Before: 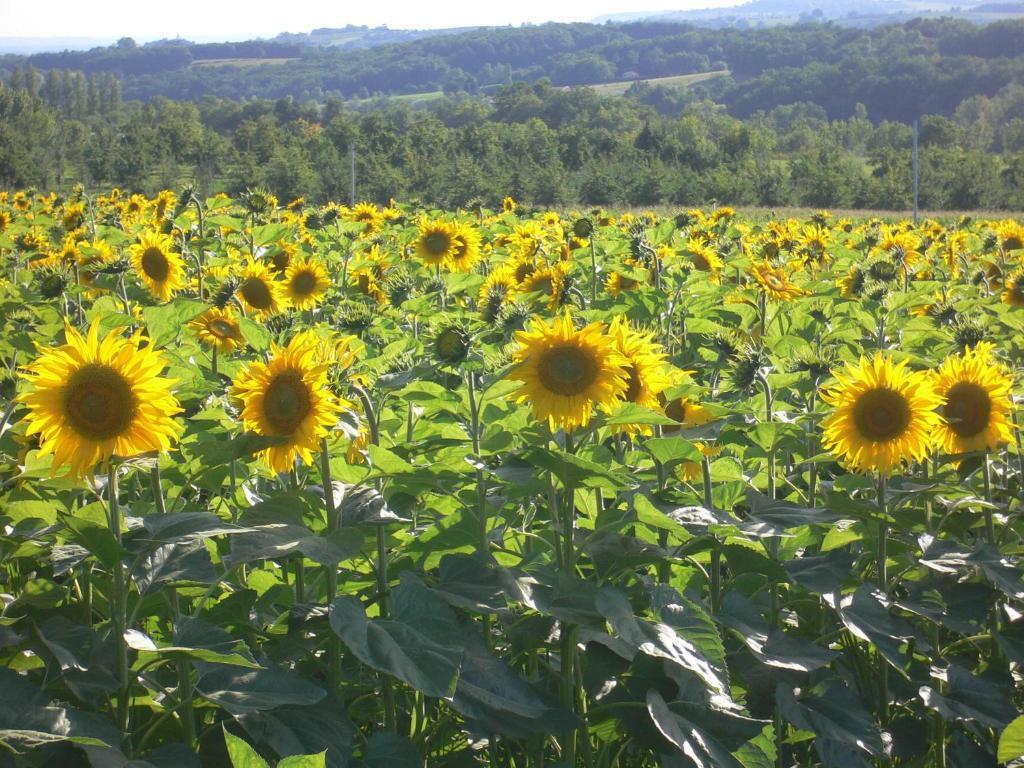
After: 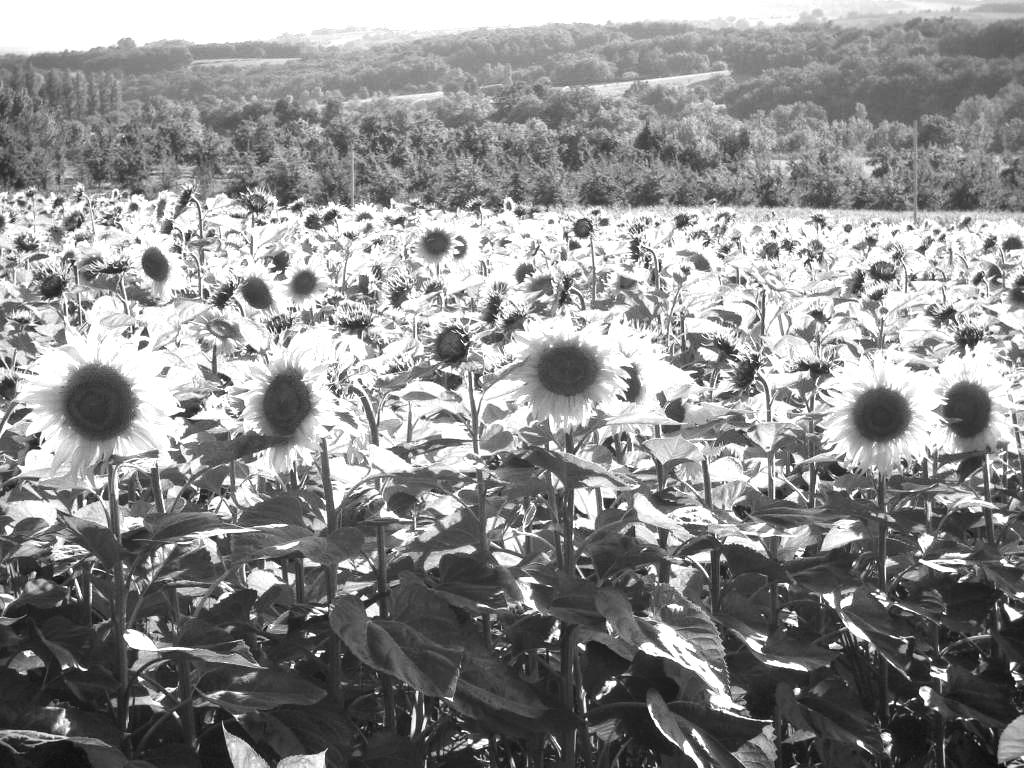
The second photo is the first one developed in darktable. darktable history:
exposure: exposure 1.15 EV, compensate highlight preservation false
vignetting: fall-off start 100%, brightness -0.406, saturation -0.3, width/height ratio 1.324, dithering 8-bit output, unbound false
monochrome: a -92.57, b 58.91
white balance: red 0.984, blue 1.059
contrast brightness saturation: contrast 0.13, brightness -0.24, saturation 0.14
